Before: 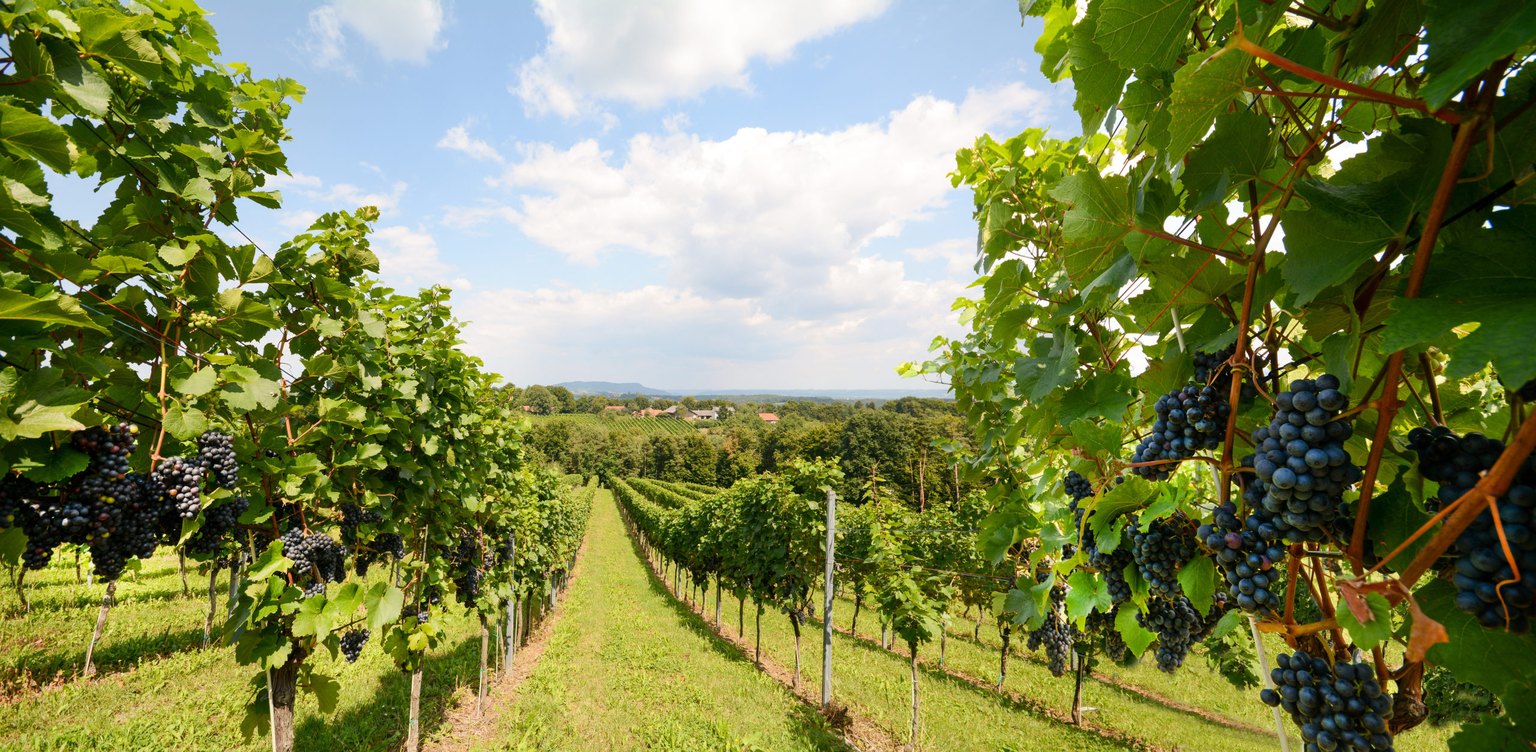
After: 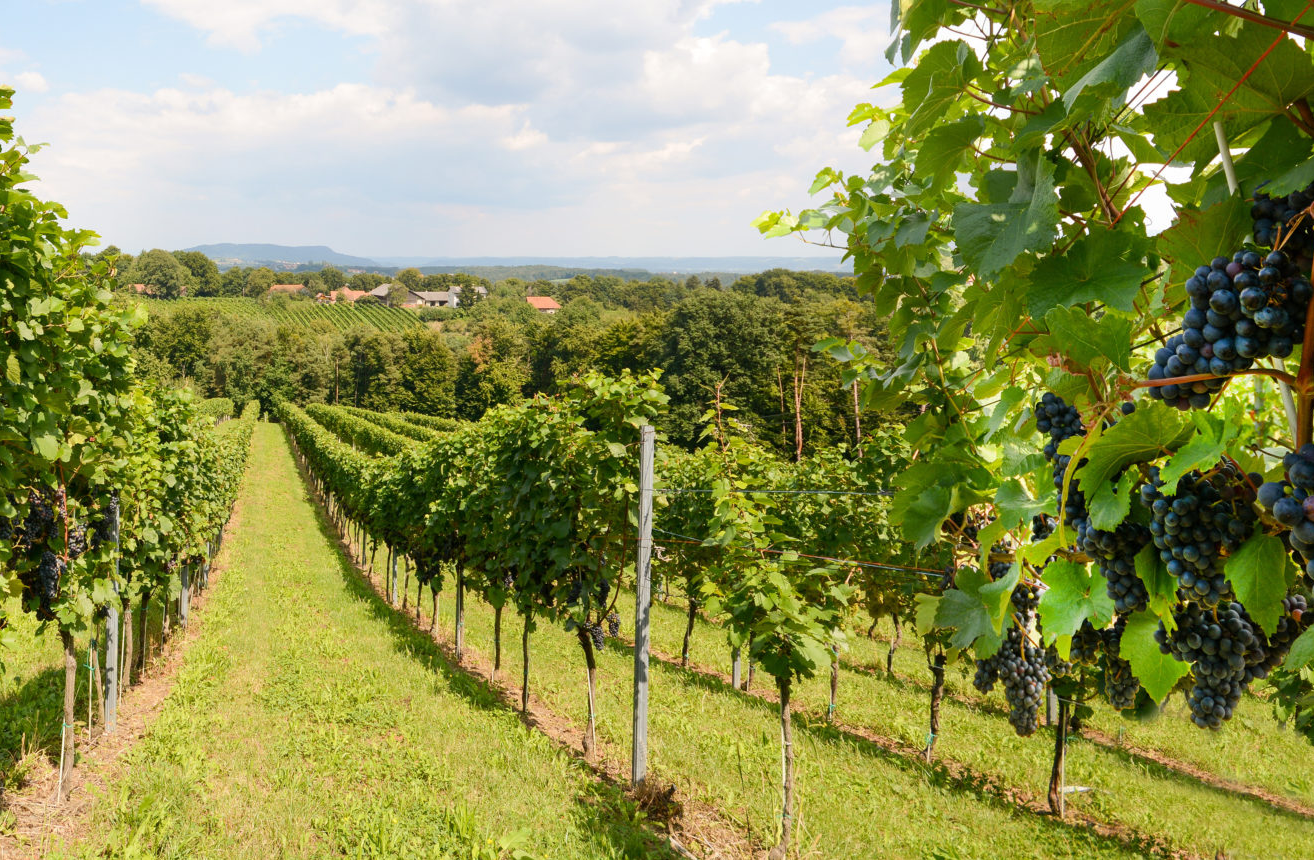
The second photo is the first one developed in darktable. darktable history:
crop and rotate: left 28.844%, top 31.356%, right 19.817%
